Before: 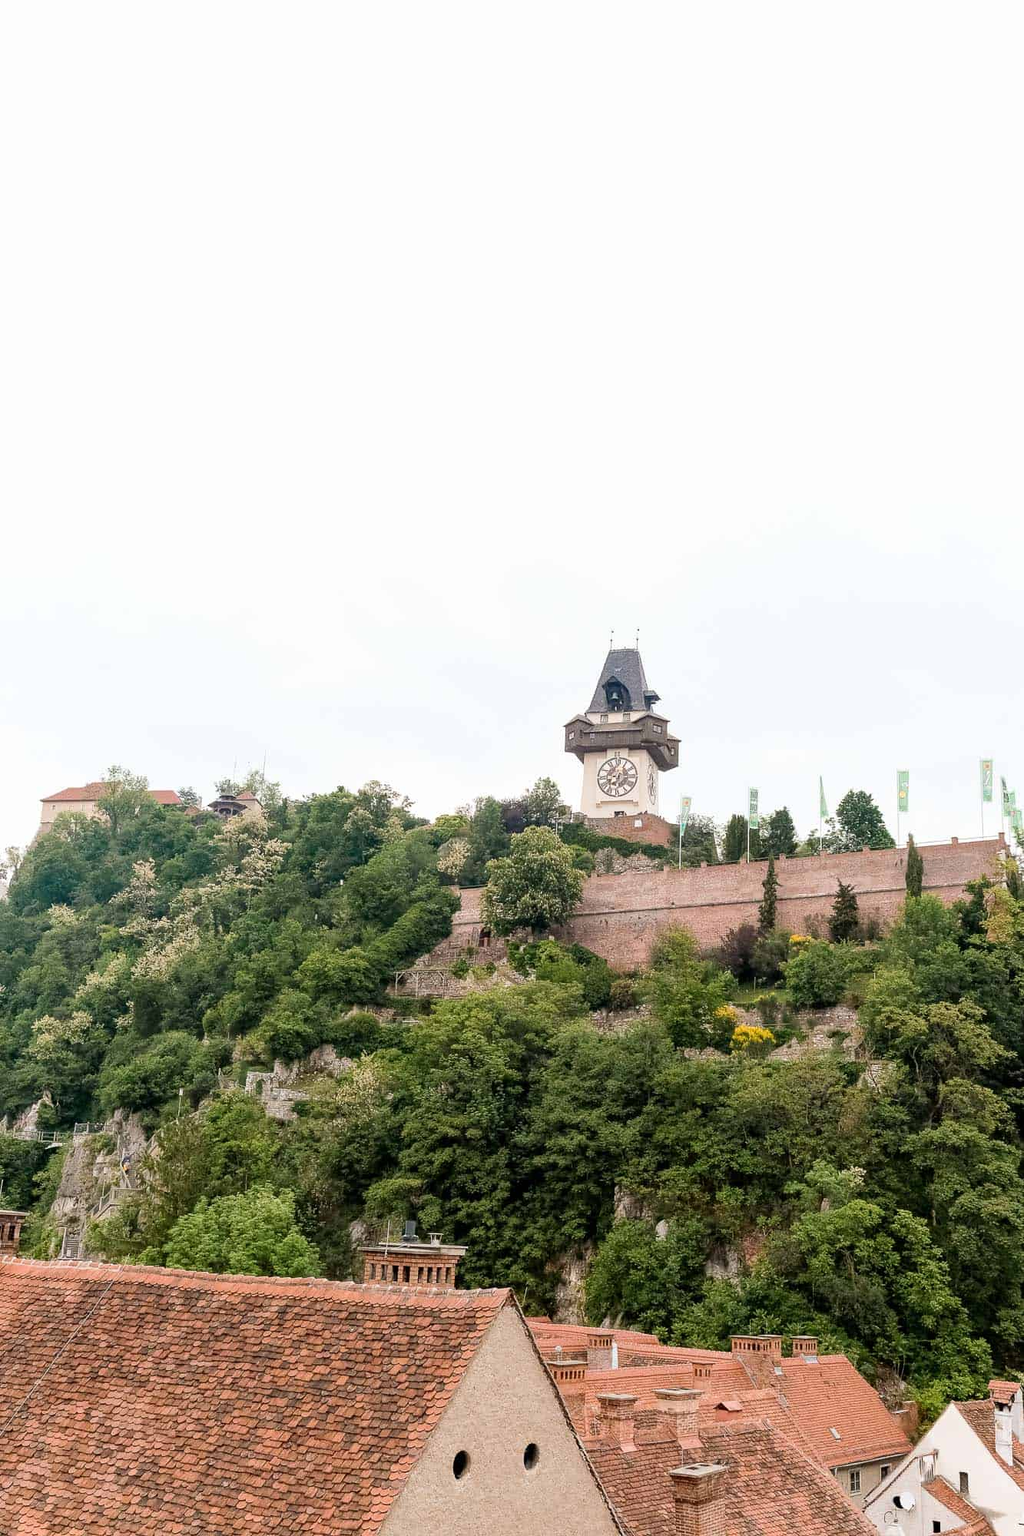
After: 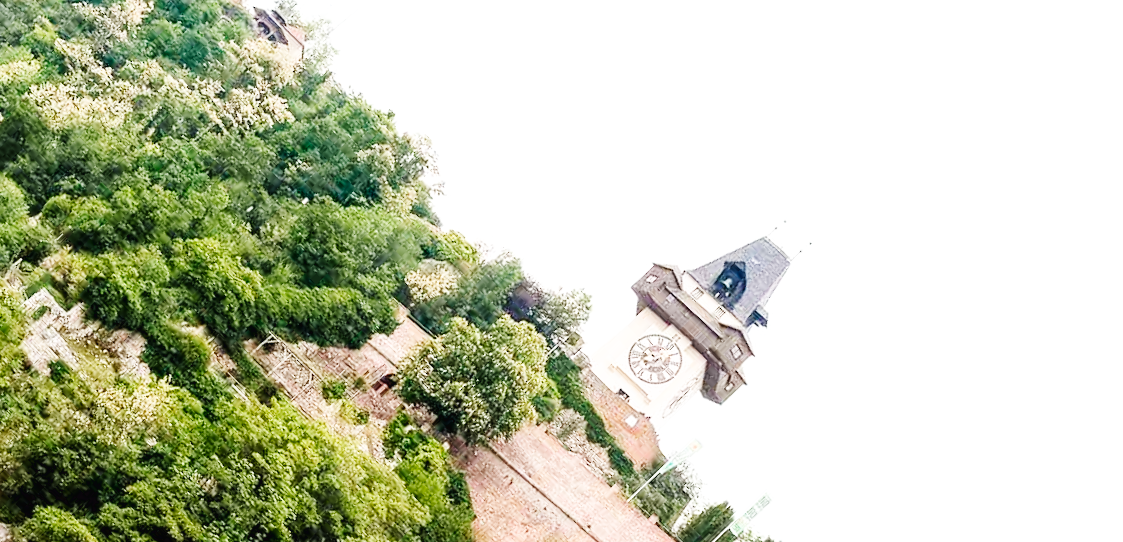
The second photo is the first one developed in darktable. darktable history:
base curve: curves: ch0 [(0, 0.003) (0.001, 0.002) (0.006, 0.004) (0.02, 0.022) (0.048, 0.086) (0.094, 0.234) (0.162, 0.431) (0.258, 0.629) (0.385, 0.8) (0.548, 0.918) (0.751, 0.988) (1, 1)], preserve colors none
crop and rotate: angle -45.22°, top 16.483%, right 0.773%, bottom 11.662%
